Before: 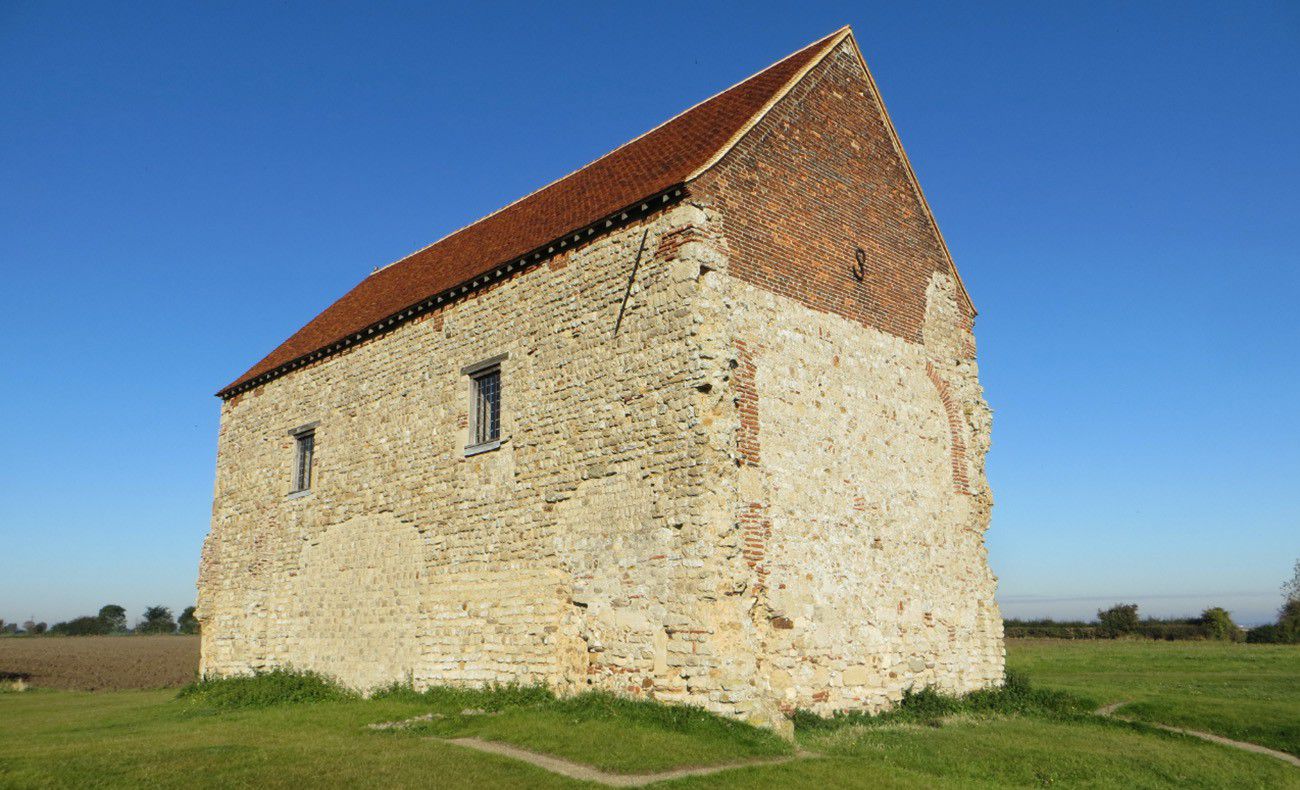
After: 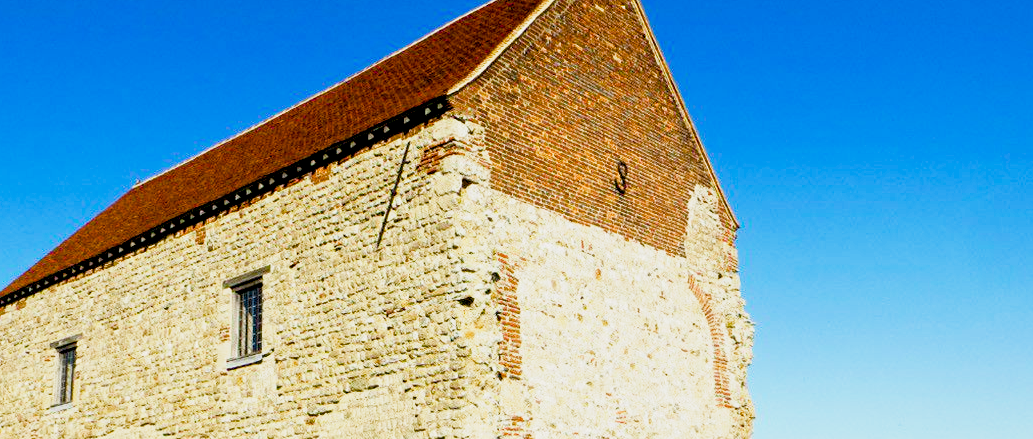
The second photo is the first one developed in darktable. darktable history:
crop: left 18.38%, top 11.092%, right 2.134%, bottom 33.217%
color balance rgb: shadows lift › luminance -9.41%, highlights gain › luminance 17.6%, global offset › luminance -1.45%, perceptual saturation grading › highlights -17.77%, perceptual saturation grading › mid-tones 33.1%, perceptual saturation grading › shadows 50.52%, global vibrance 24.22%
base curve: curves: ch0 [(0, 0) (0.088, 0.125) (0.176, 0.251) (0.354, 0.501) (0.613, 0.749) (1, 0.877)], preserve colors none
